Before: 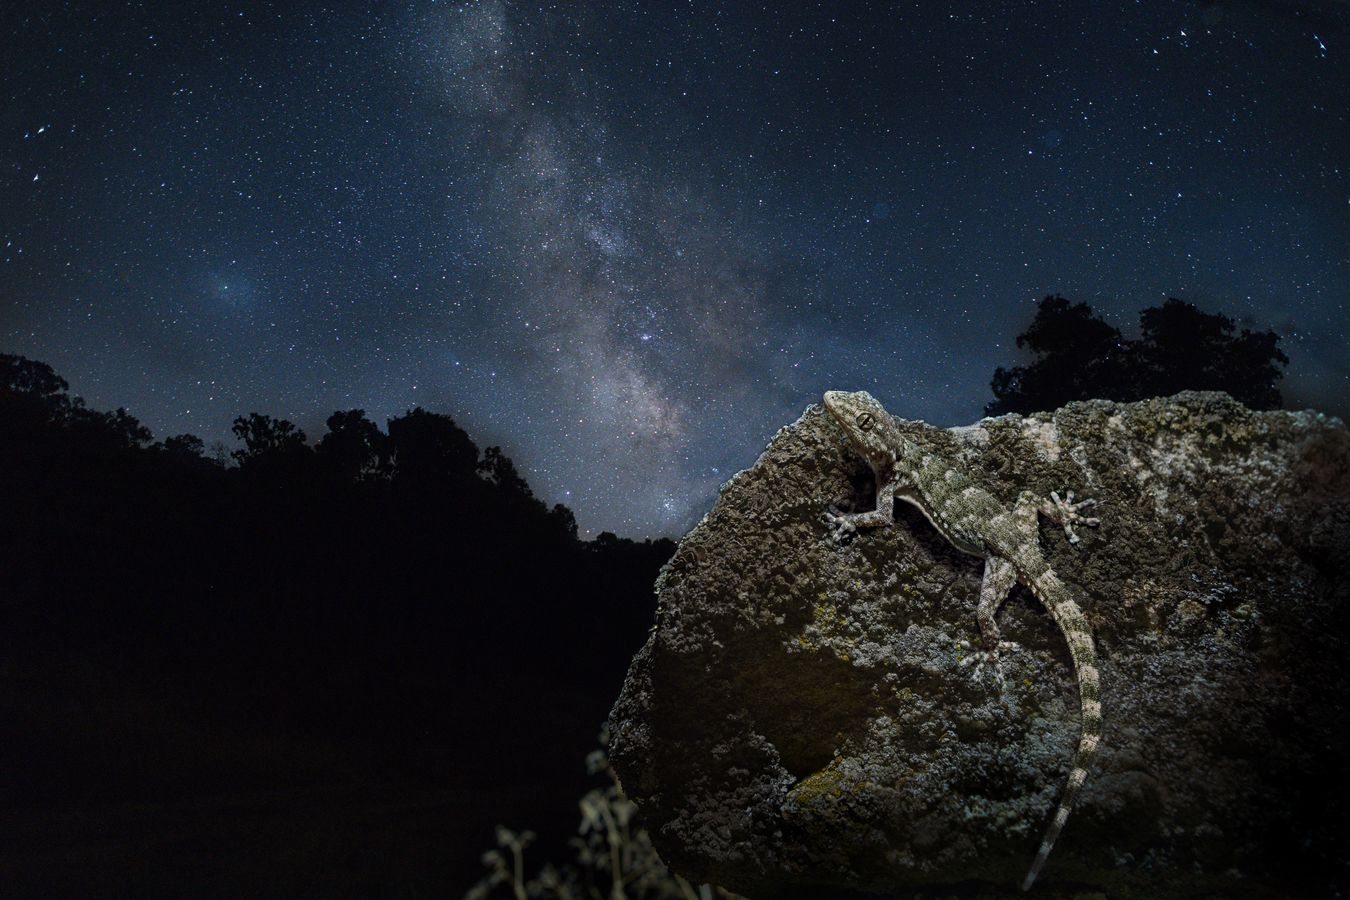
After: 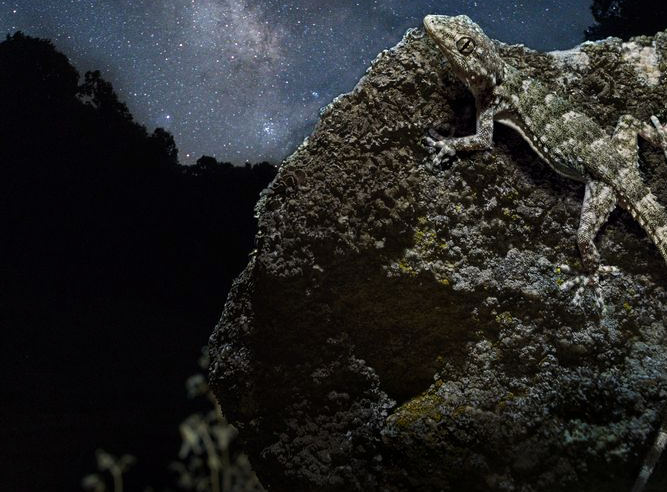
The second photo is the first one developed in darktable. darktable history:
crop: left 29.672%, top 41.786%, right 20.851%, bottom 3.487%
tone equalizer: -8 EV -0.417 EV, -7 EV -0.389 EV, -6 EV -0.333 EV, -5 EV -0.222 EV, -3 EV 0.222 EV, -2 EV 0.333 EV, -1 EV 0.389 EV, +0 EV 0.417 EV, edges refinement/feathering 500, mask exposure compensation -1.57 EV, preserve details no
